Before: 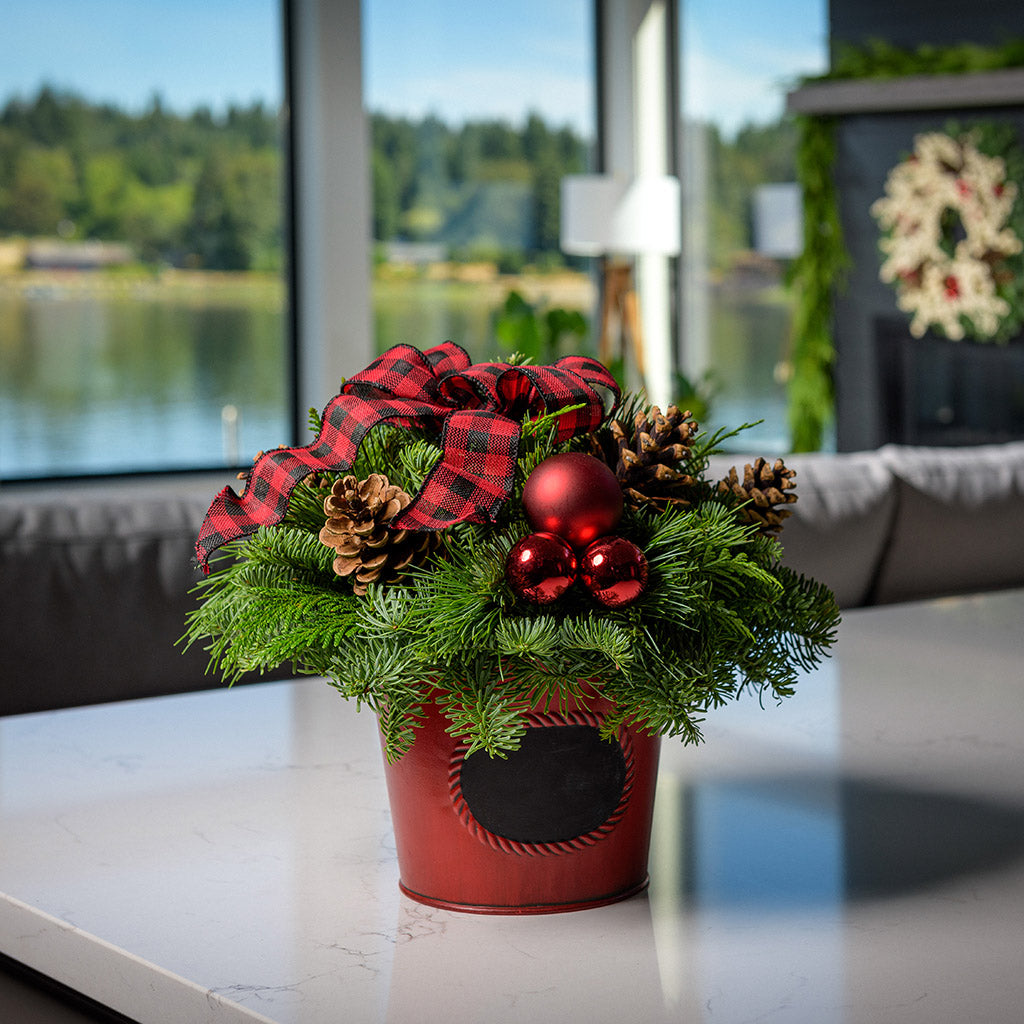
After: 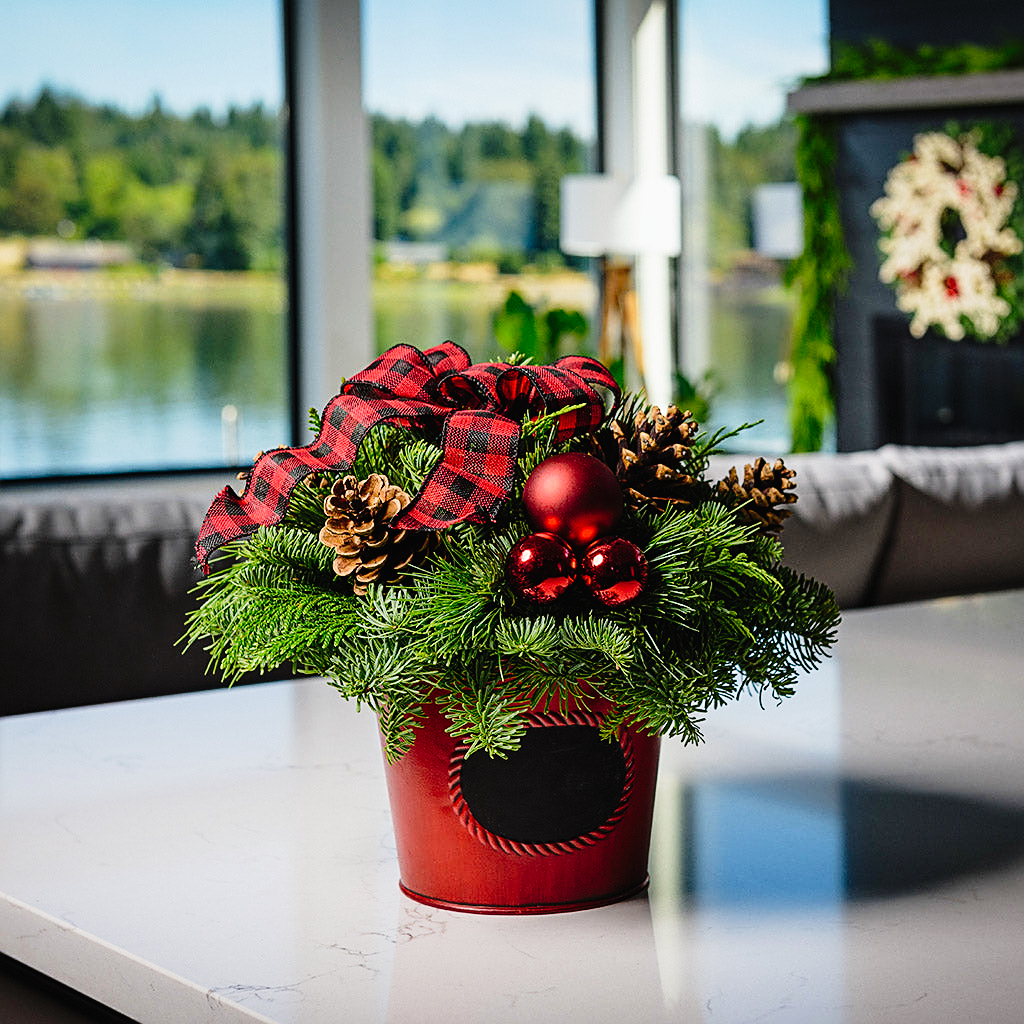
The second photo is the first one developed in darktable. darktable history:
sharpen: on, module defaults
tone curve: curves: ch0 [(0, 0.014) (0.17, 0.099) (0.392, 0.438) (0.725, 0.828) (0.872, 0.918) (1, 0.981)]; ch1 [(0, 0) (0.402, 0.36) (0.489, 0.491) (0.5, 0.503) (0.515, 0.52) (0.545, 0.574) (0.615, 0.662) (0.701, 0.725) (1, 1)]; ch2 [(0, 0) (0.42, 0.458) (0.485, 0.499) (0.503, 0.503) (0.531, 0.542) (0.561, 0.594) (0.644, 0.694) (0.717, 0.753) (1, 0.991)], preserve colors none
